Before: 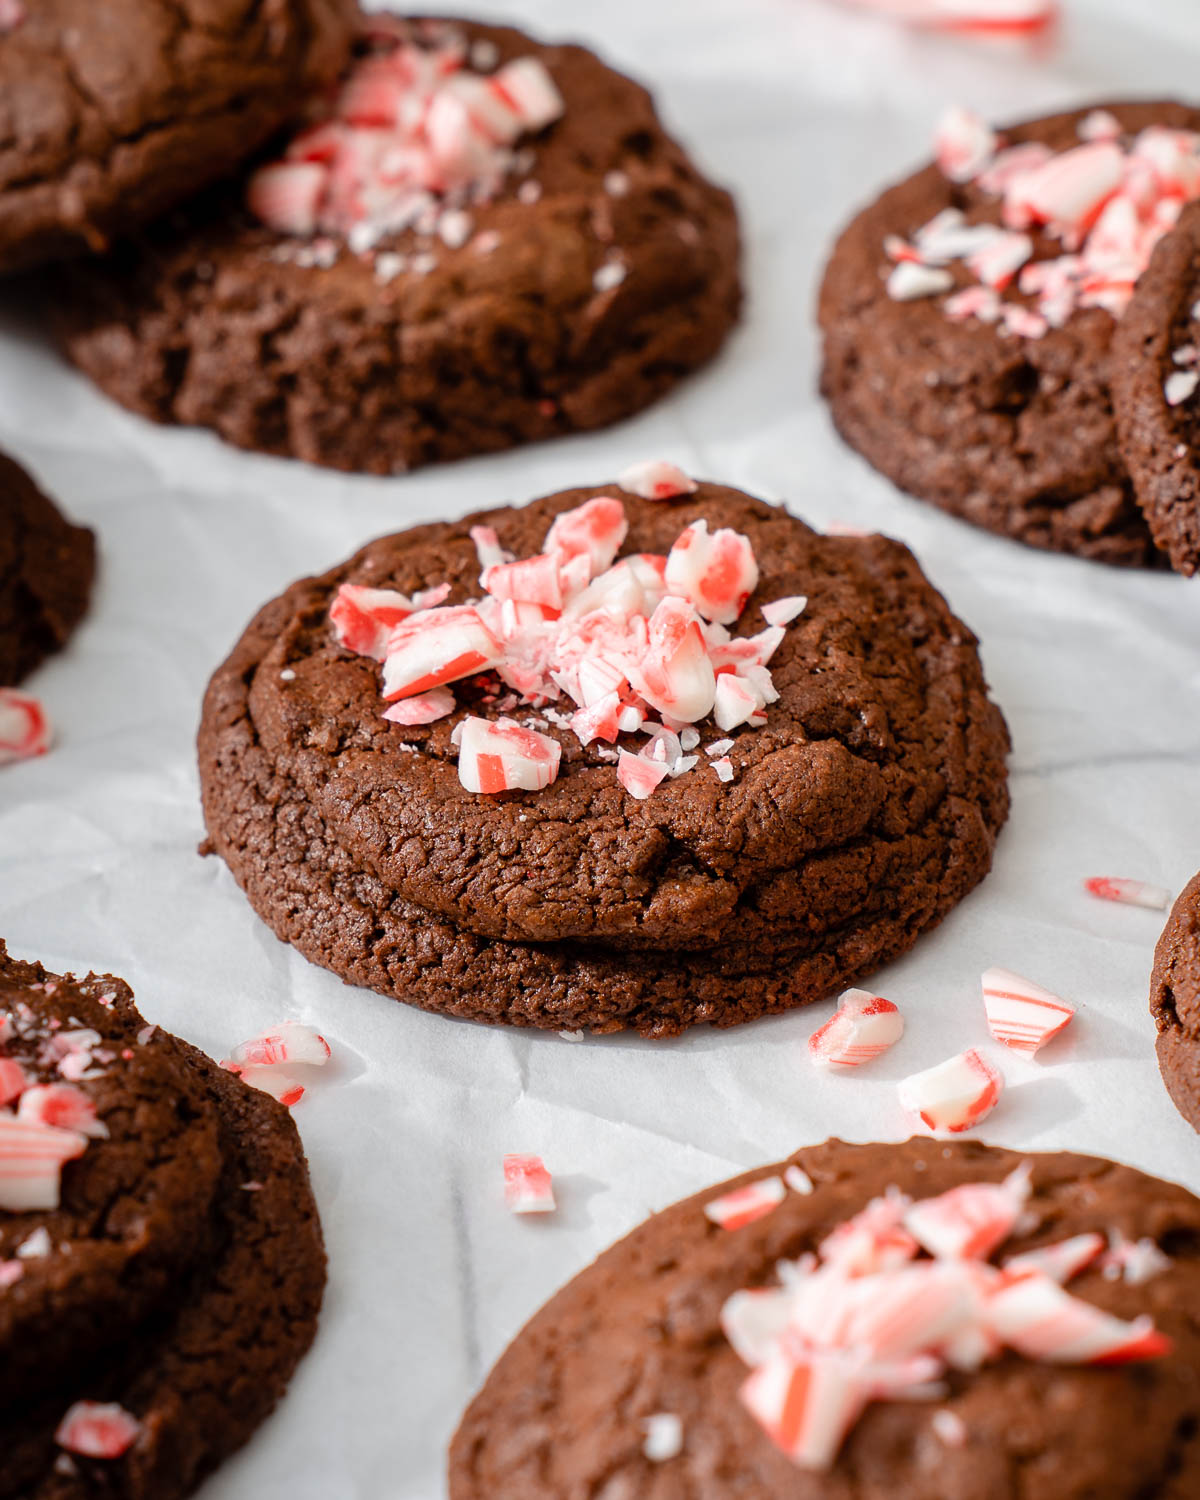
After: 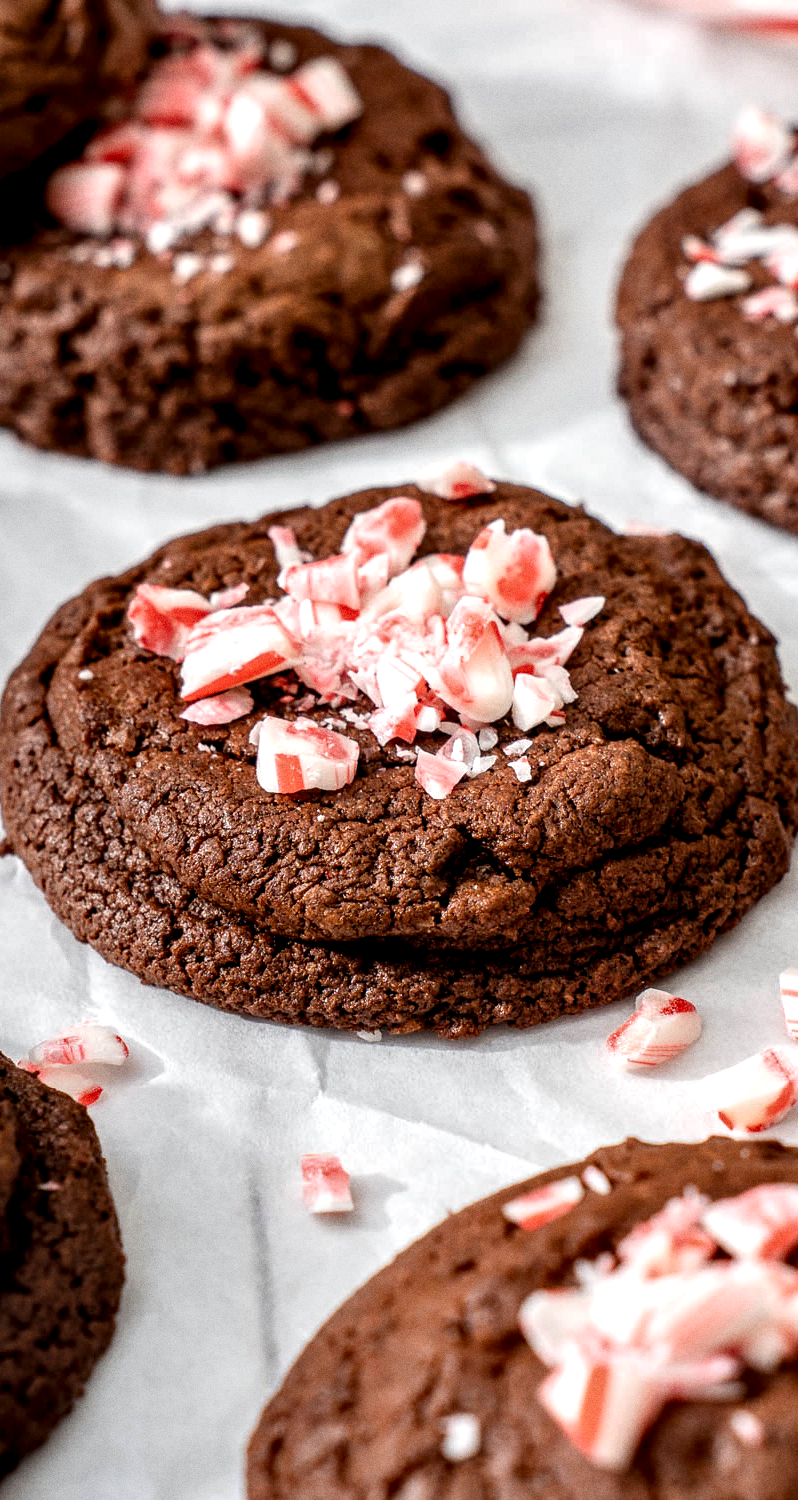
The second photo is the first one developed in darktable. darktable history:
grain: coarseness 0.09 ISO
crop: left 16.899%, right 16.556%
local contrast: highlights 65%, shadows 54%, detail 169%, midtone range 0.514
